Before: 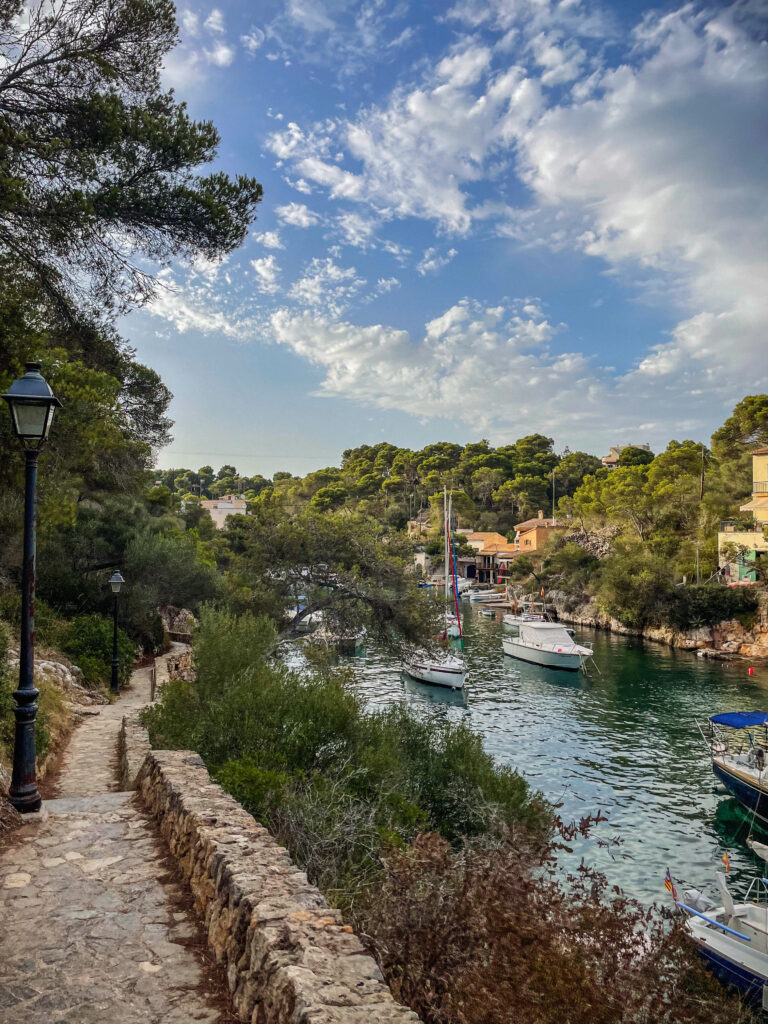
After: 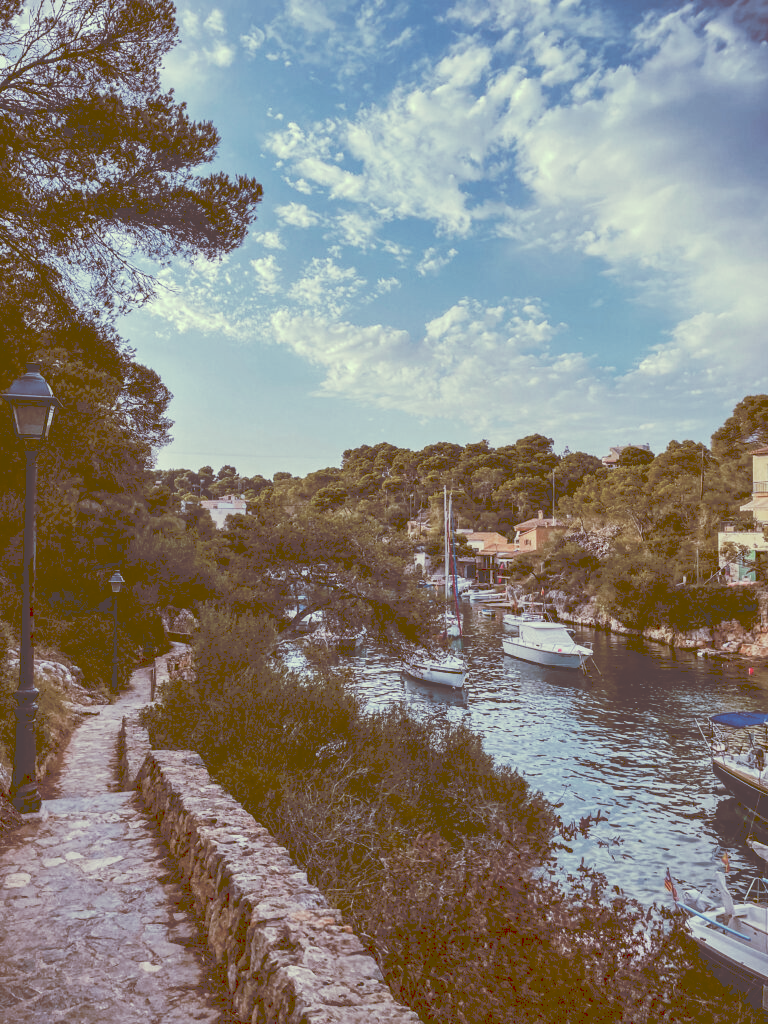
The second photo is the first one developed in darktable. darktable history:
tone curve: curves: ch0 [(0, 0) (0.003, 0.273) (0.011, 0.276) (0.025, 0.276) (0.044, 0.28) (0.069, 0.283) (0.1, 0.288) (0.136, 0.293) (0.177, 0.302) (0.224, 0.321) (0.277, 0.349) (0.335, 0.393) (0.399, 0.448) (0.468, 0.51) (0.543, 0.589) (0.623, 0.677) (0.709, 0.761) (0.801, 0.839) (0.898, 0.909) (1, 1)], preserve colors none
color look up table: target L [94.07, 85.23, 87.01, 78.69, 53.34, 52.73, 51.96, 50.96, 57.53, 43.91, 27.29, 11.04, 201, 76.05, 71.66, 66.58, 58.94, 59.01, 54.36, 51.54, 49, 45.46, 28.6, 19.18, 9.005, 6.833, 87.14, 80.2, 64.35, 65.35, 67.75, 59.6, 47.47, 53.24, 36.3, 37.67, 41.73, 26.1, 25.15, 14.96, 15.75, 7.865, 93.29, 77.14, 79.45, 71.11, 54.9, 34.66, 38.48], target a [-14.77, -13.69, -44.49, -51.21, -28.21, 5.824, -19.7, -6.582, -7.965, -14.06, 0.114, 34.65, 0, 3.228, 15.22, 25.1, 43.96, 23.64, 56.79, 32.22, 9.327, 58.57, 14.71, 47.34, 43.47, 38.83, 0.331, 14.56, 4.238, 32.01, -6.721, 40.57, 32.54, 27.87, 19.1, 9.833, 25.35, 28.41, 15.05, 29.19, 40.68, 41.17, -23.81, -10.08, -22.56, -25.99, -7.784, 4.73, -1.855], target b [26.89, 45.79, 16.04, 36.75, 32.47, 35.45, 20.31, 13.86, -5.742, -3.157, 46.15, 18.33, -0.001, 4.86, 18.81, 29.81, 12.07, -2.688, 1.468, 25.1, 0.491, 41.39, 42.46, 32.4, 14.9, 11.19, 5.571, -6.508, -16.28, -11.57, -24.68, -22.46, -10.96, -32.7, -12.27, -37.44, -54.32, 1.892, -48.63, 24.96, -14.45, 12.77, 15.04, -2.123, -5.31, -8.584, -14.72, -4.394, -24.8], num patches 49
